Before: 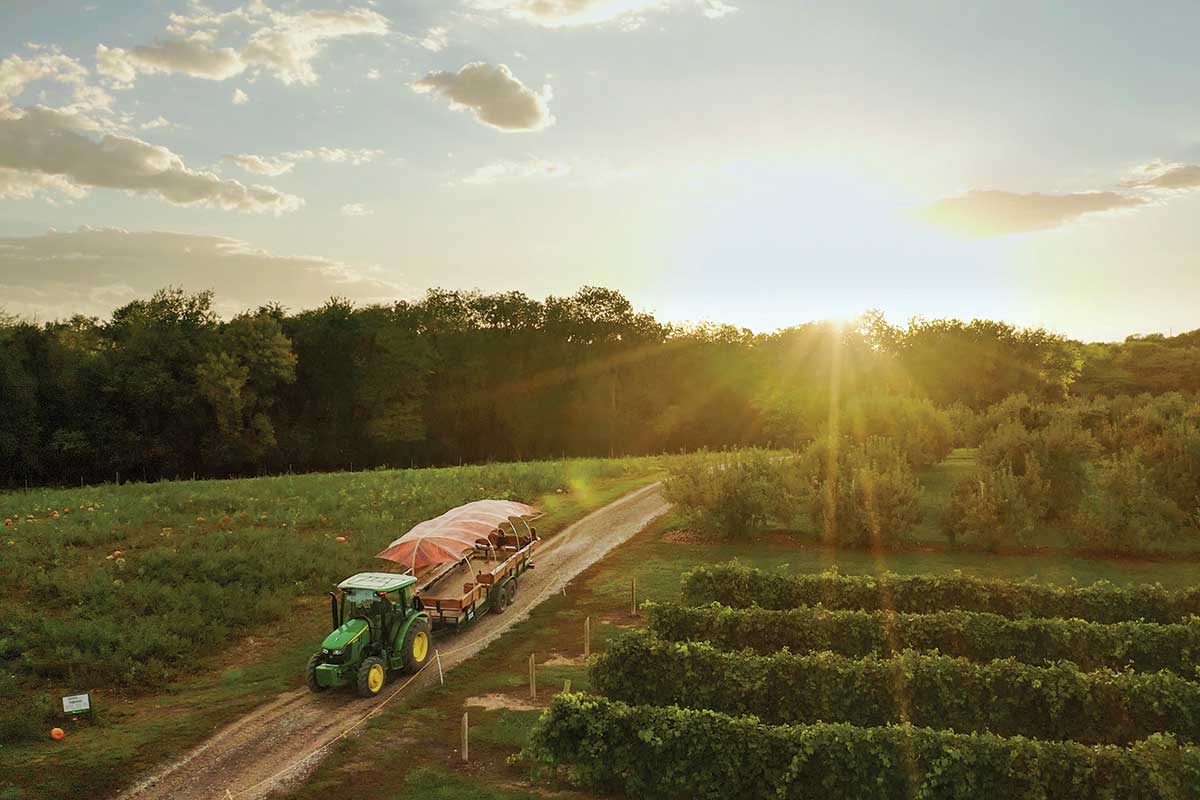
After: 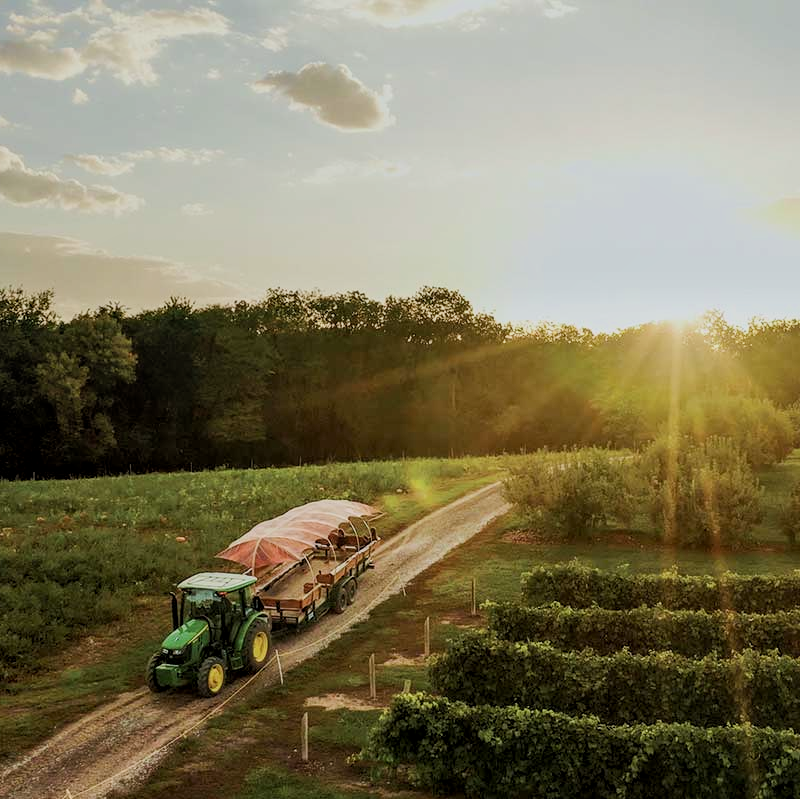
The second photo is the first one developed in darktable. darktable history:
tone curve: curves: ch0 [(0, 0) (0.339, 0.306) (0.687, 0.706) (1, 1)], color space Lab, independent channels, preserve colors none
local contrast: on, module defaults
crop and rotate: left 13.387%, right 19.93%
filmic rgb: black relative exposure -7.74 EV, white relative exposure 4.44 EV, hardness 3.76, latitude 37.46%, contrast 0.976, highlights saturation mix 9.1%, shadows ↔ highlights balance 3.95%
